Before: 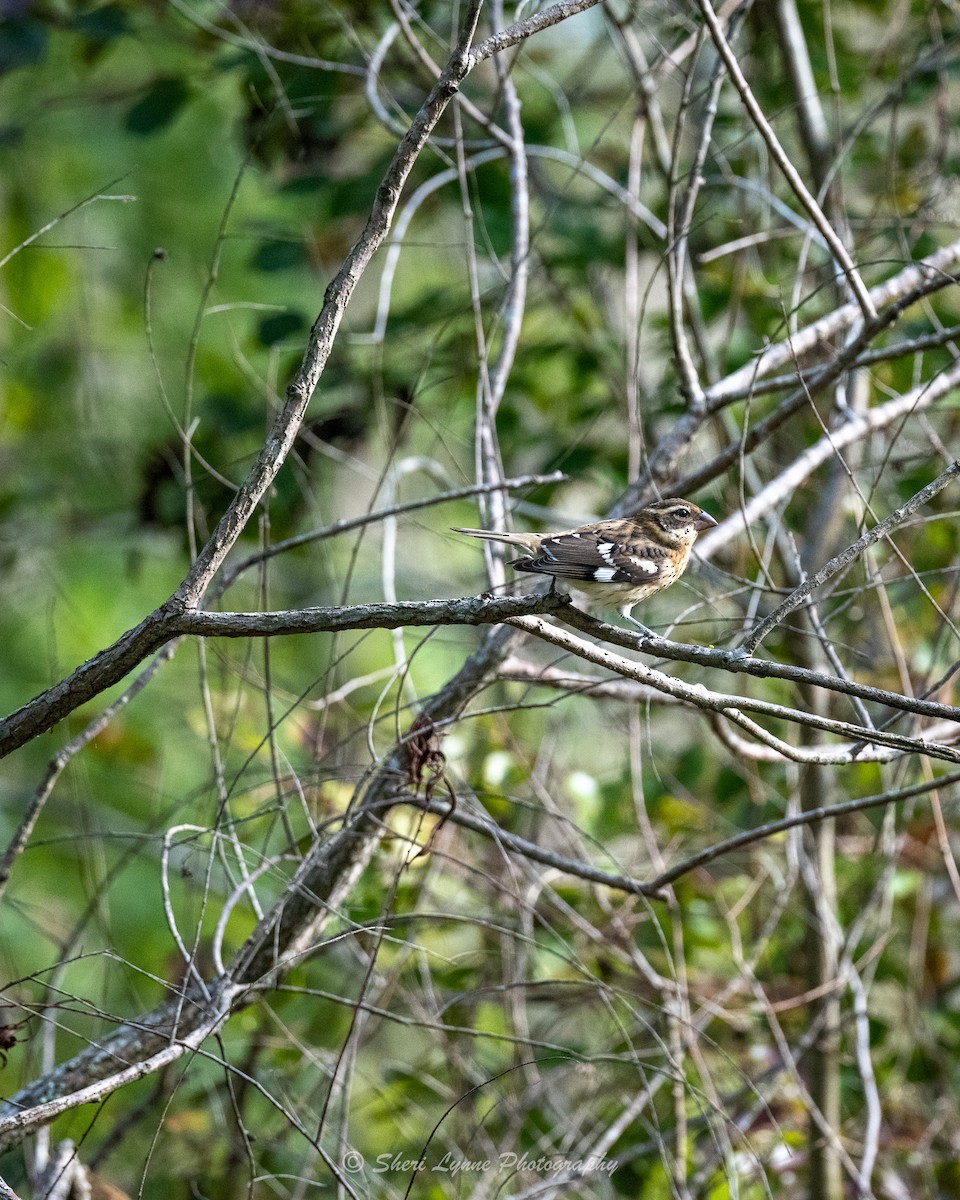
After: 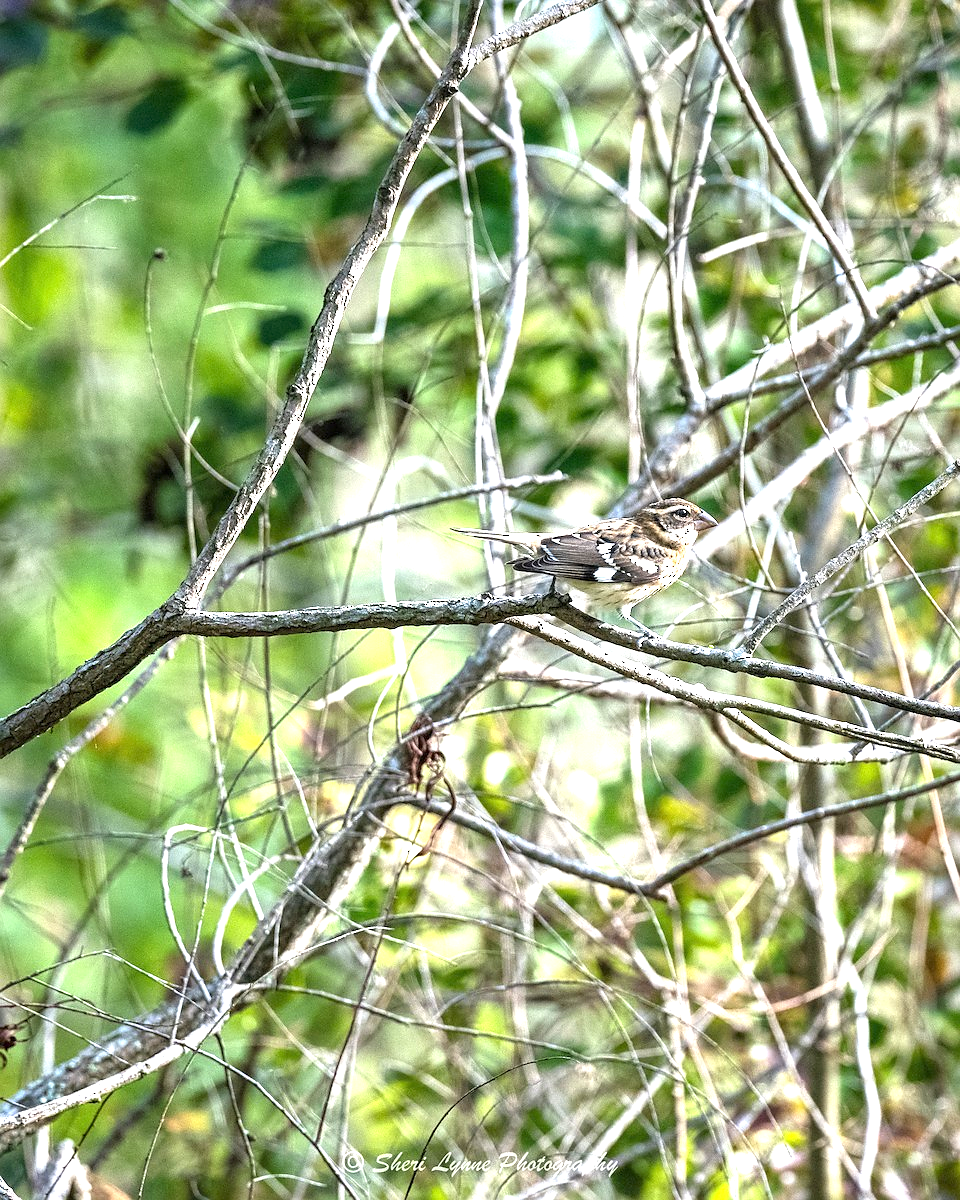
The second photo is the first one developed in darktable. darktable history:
sharpen: radius 1.045, threshold 0.91
exposure: black level correction 0, exposure 1.369 EV, compensate highlight preservation false
